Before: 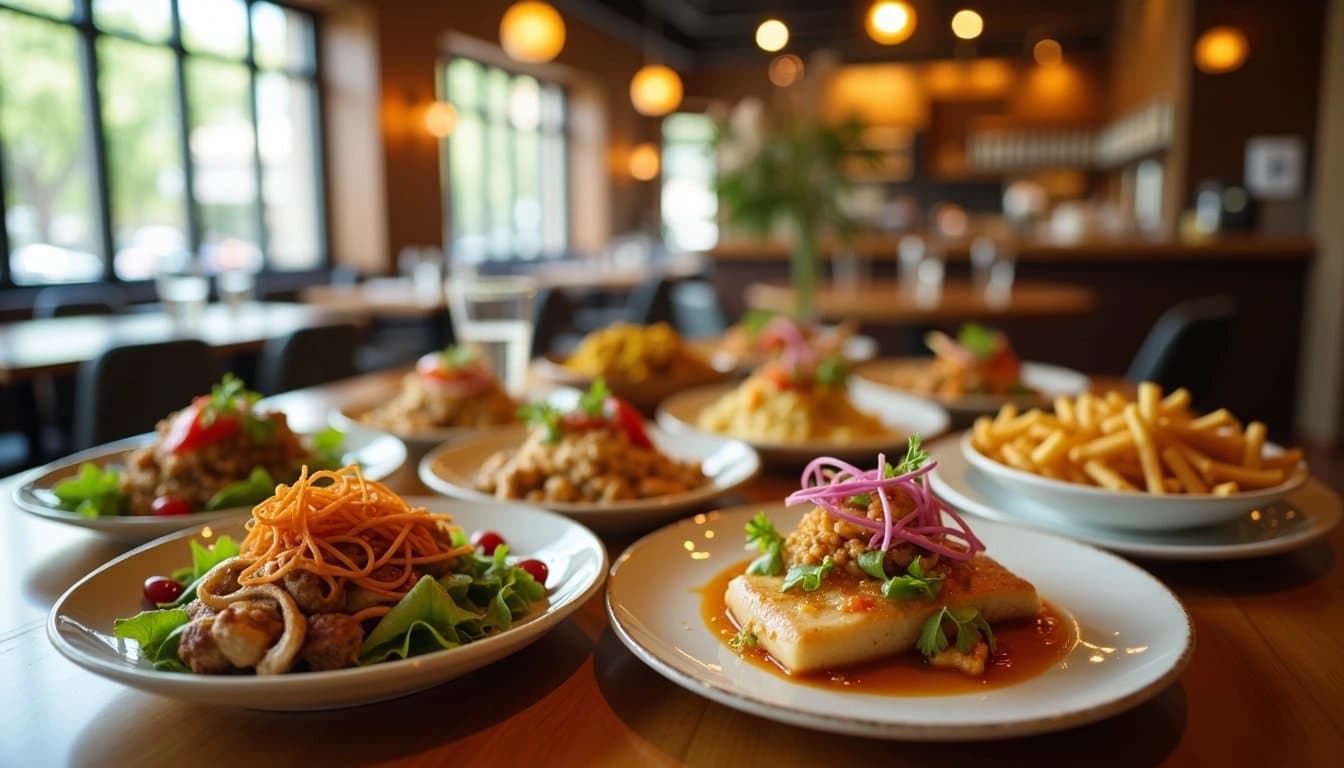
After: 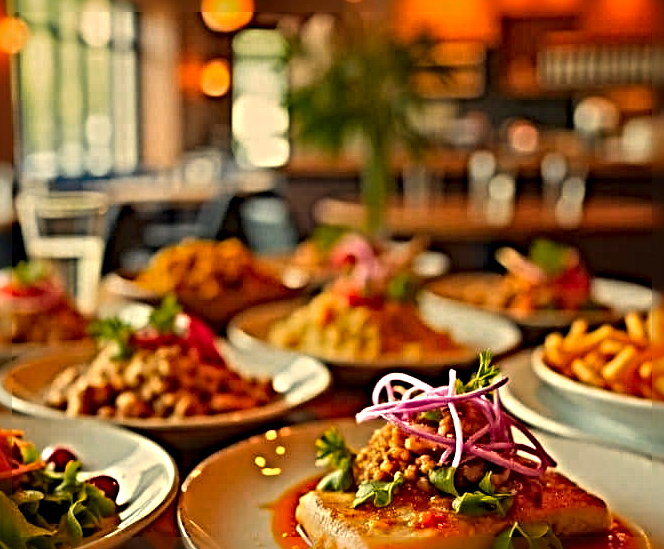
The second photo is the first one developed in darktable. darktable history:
color zones: curves: ch0 [(0, 0.553) (0.123, 0.58) (0.23, 0.419) (0.468, 0.155) (0.605, 0.132) (0.723, 0.063) (0.833, 0.172) (0.921, 0.468)]; ch1 [(0.025, 0.645) (0.229, 0.584) (0.326, 0.551) (0.537, 0.446) (0.599, 0.911) (0.708, 1) (0.805, 0.944)]; ch2 [(0.086, 0.468) (0.254, 0.464) (0.638, 0.564) (0.702, 0.592) (0.768, 0.564)]
crop: left 31.925%, top 10.945%, right 18.655%, bottom 17.52%
exposure: compensate exposure bias true, compensate highlight preservation false
tone equalizer: on, module defaults
sharpen: radius 6.283, amount 1.787, threshold 0.003
color correction: highlights a* 2.68, highlights b* 23.51
